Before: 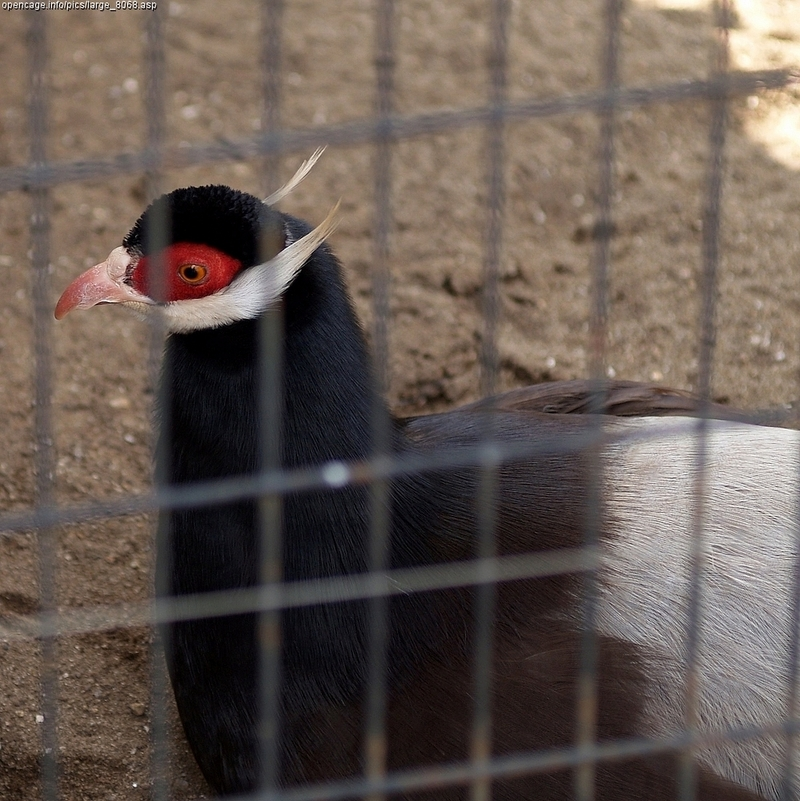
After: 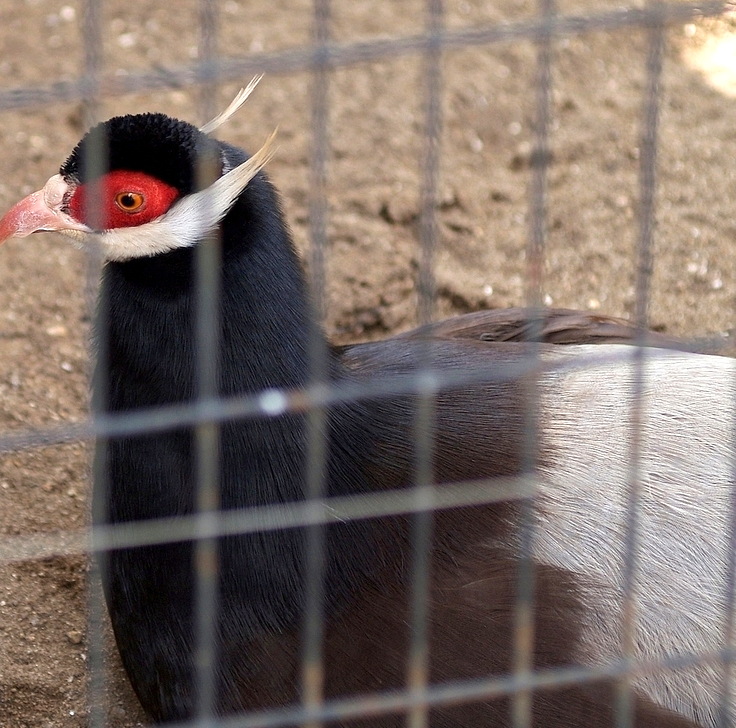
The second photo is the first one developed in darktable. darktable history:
tone equalizer: -8 EV 1.04 EV, -7 EV 1 EV, -6 EV 1.03 EV, -5 EV 0.968 EV, -4 EV 1.02 EV, -3 EV 0.743 EV, -2 EV 0.514 EV, -1 EV 0.275 EV, smoothing diameter 2.04%, edges refinement/feathering 20.52, mask exposure compensation -1.57 EV, filter diffusion 5
crop and rotate: left 7.938%, top 8.99%
